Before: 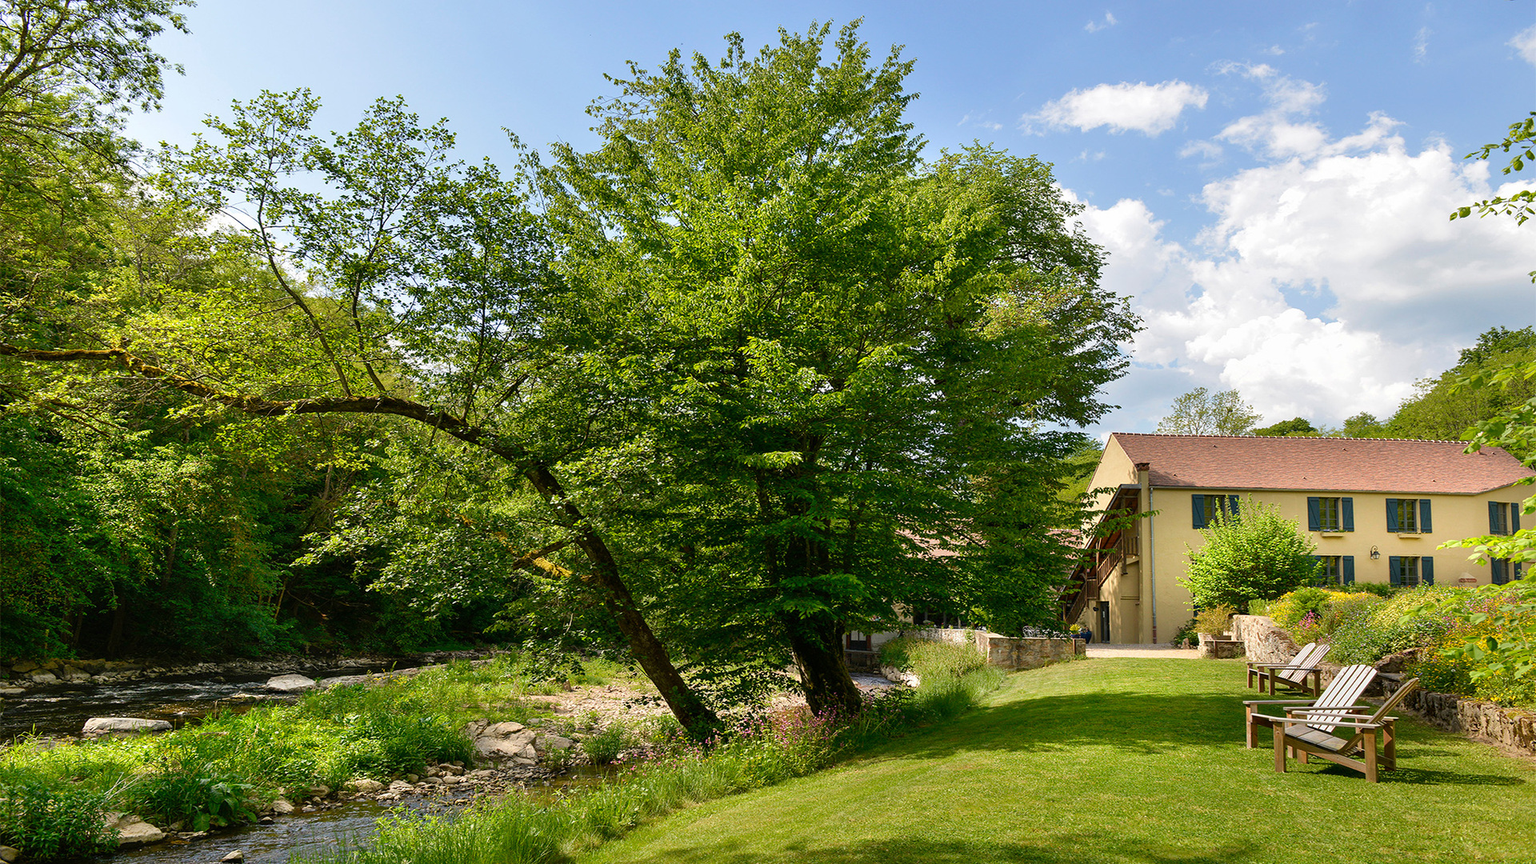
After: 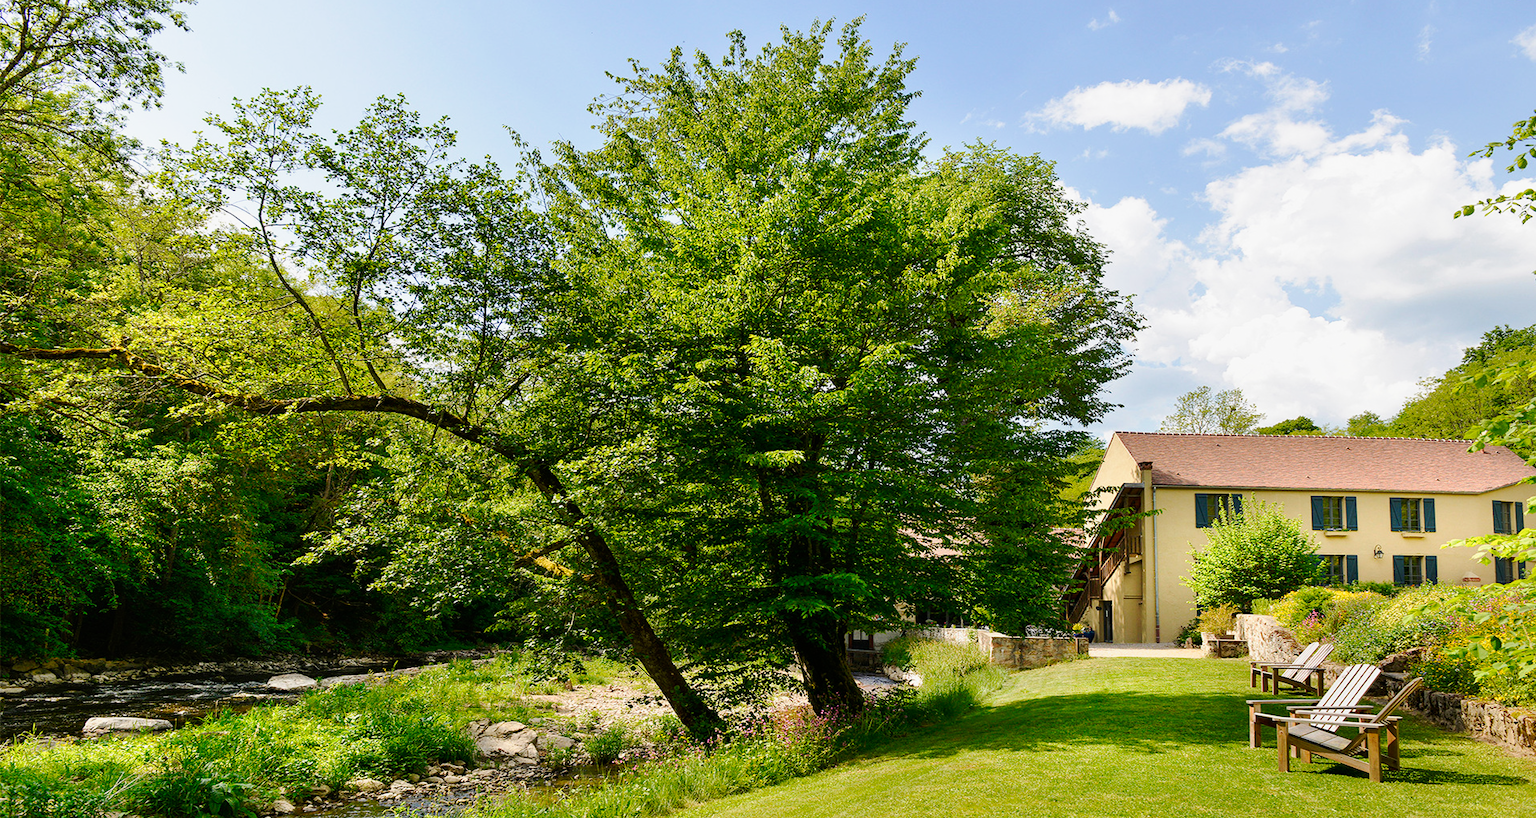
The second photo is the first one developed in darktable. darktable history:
tone curve: curves: ch0 [(0, 0) (0.035, 0.017) (0.131, 0.108) (0.279, 0.279) (0.476, 0.554) (0.617, 0.693) (0.704, 0.77) (0.801, 0.854) (0.895, 0.927) (1, 0.976)]; ch1 [(0, 0) (0.318, 0.278) (0.444, 0.427) (0.493, 0.488) (0.508, 0.502) (0.534, 0.526) (0.562, 0.555) (0.645, 0.648) (0.746, 0.764) (1, 1)]; ch2 [(0, 0) (0.316, 0.292) (0.381, 0.37) (0.423, 0.448) (0.476, 0.482) (0.502, 0.495) (0.522, 0.518) (0.533, 0.532) (0.593, 0.622) (0.634, 0.663) (0.7, 0.7) (0.861, 0.808) (1, 0.951)], preserve colors none
crop: top 0.311%, right 0.255%, bottom 5.072%
